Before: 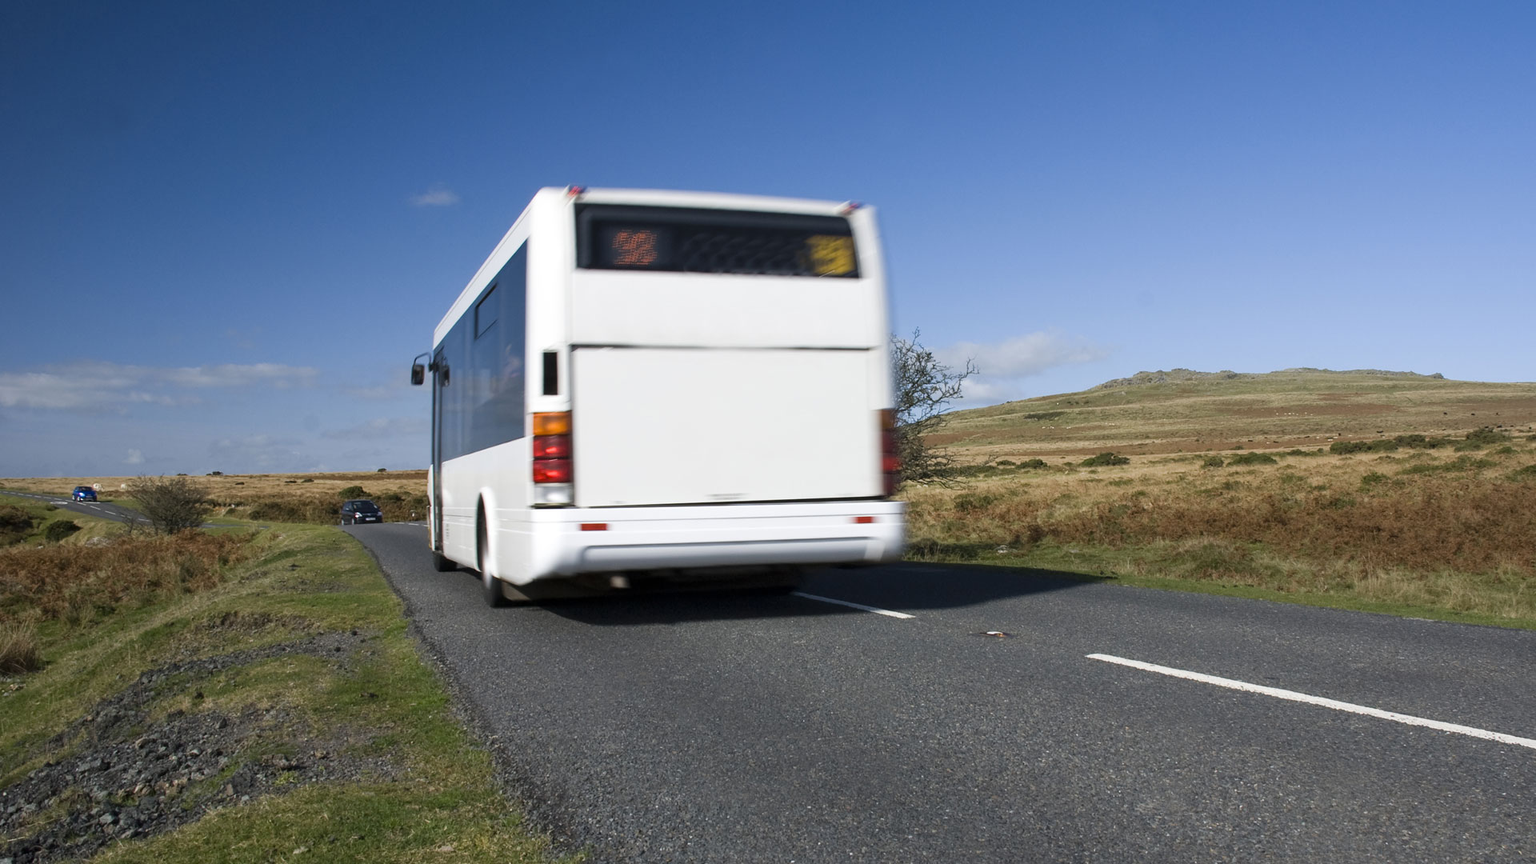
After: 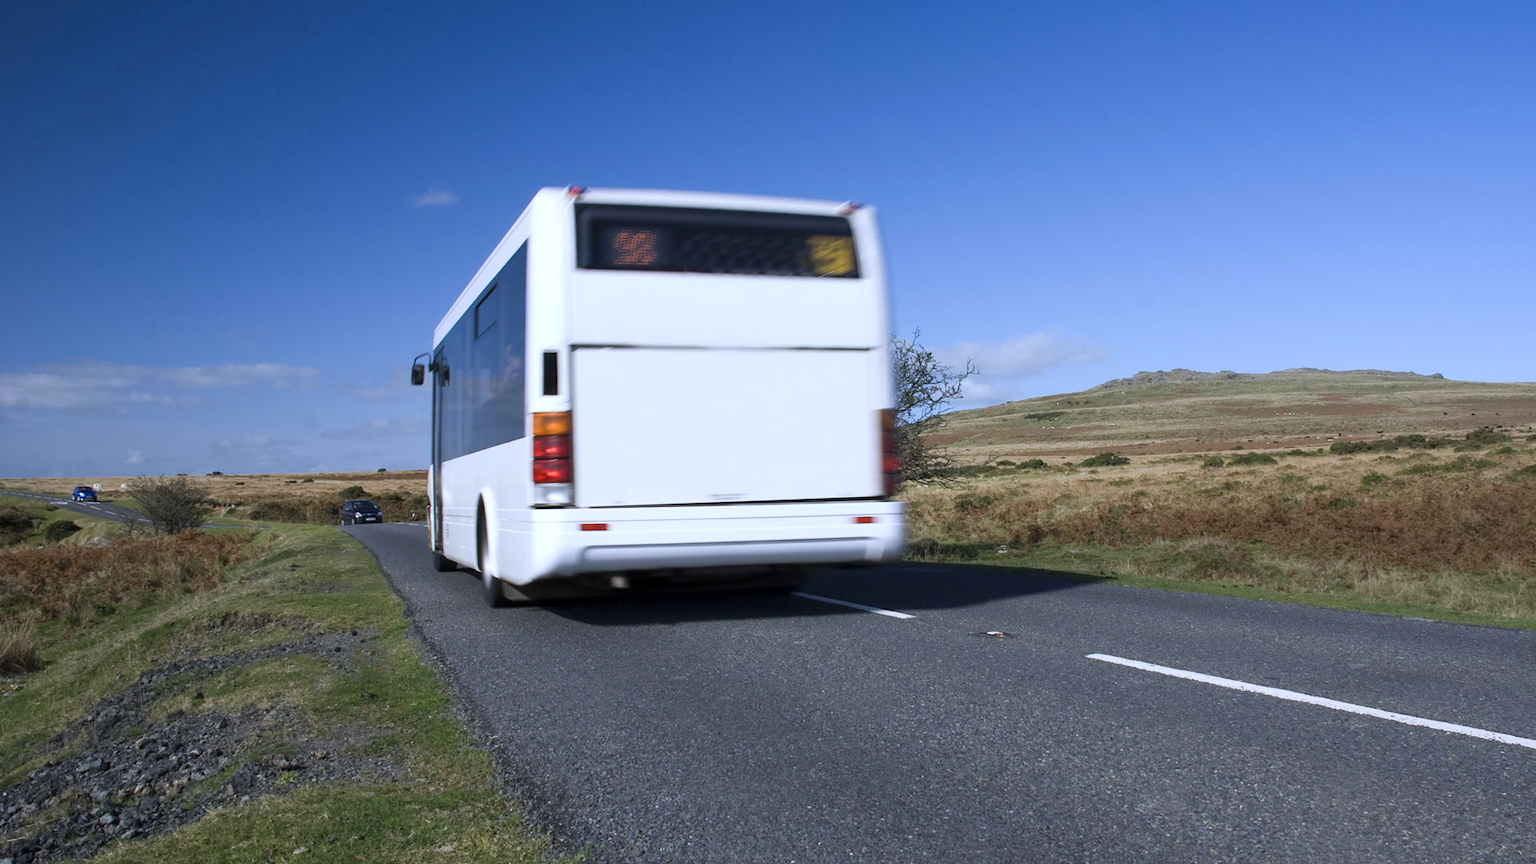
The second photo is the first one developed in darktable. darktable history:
color calibration: illuminant as shot in camera, x 0.37, y 0.382, temperature 4315.62 K
